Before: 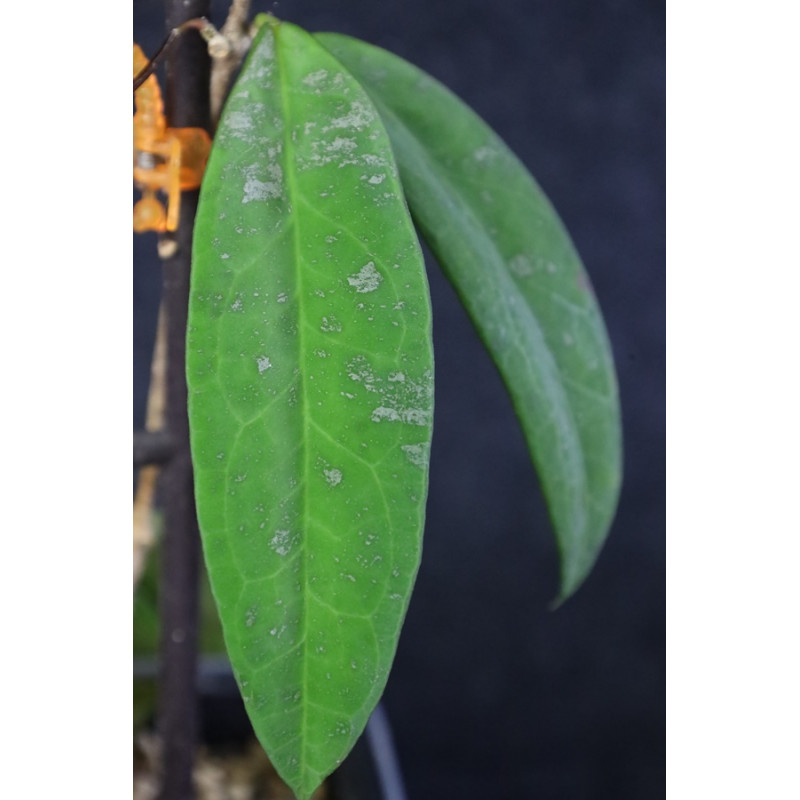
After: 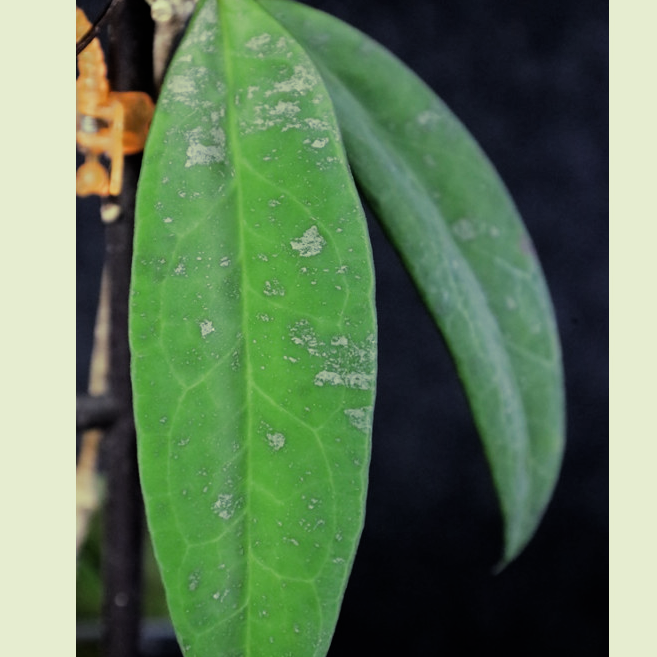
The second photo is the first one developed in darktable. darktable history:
split-toning: shadows › hue 290.82°, shadows › saturation 0.34, highlights › saturation 0.38, balance 0, compress 50%
filmic rgb: black relative exposure -5 EV, hardness 2.88, contrast 1.2, highlights saturation mix -30%
crop and rotate: left 7.196%, top 4.574%, right 10.605%, bottom 13.178%
